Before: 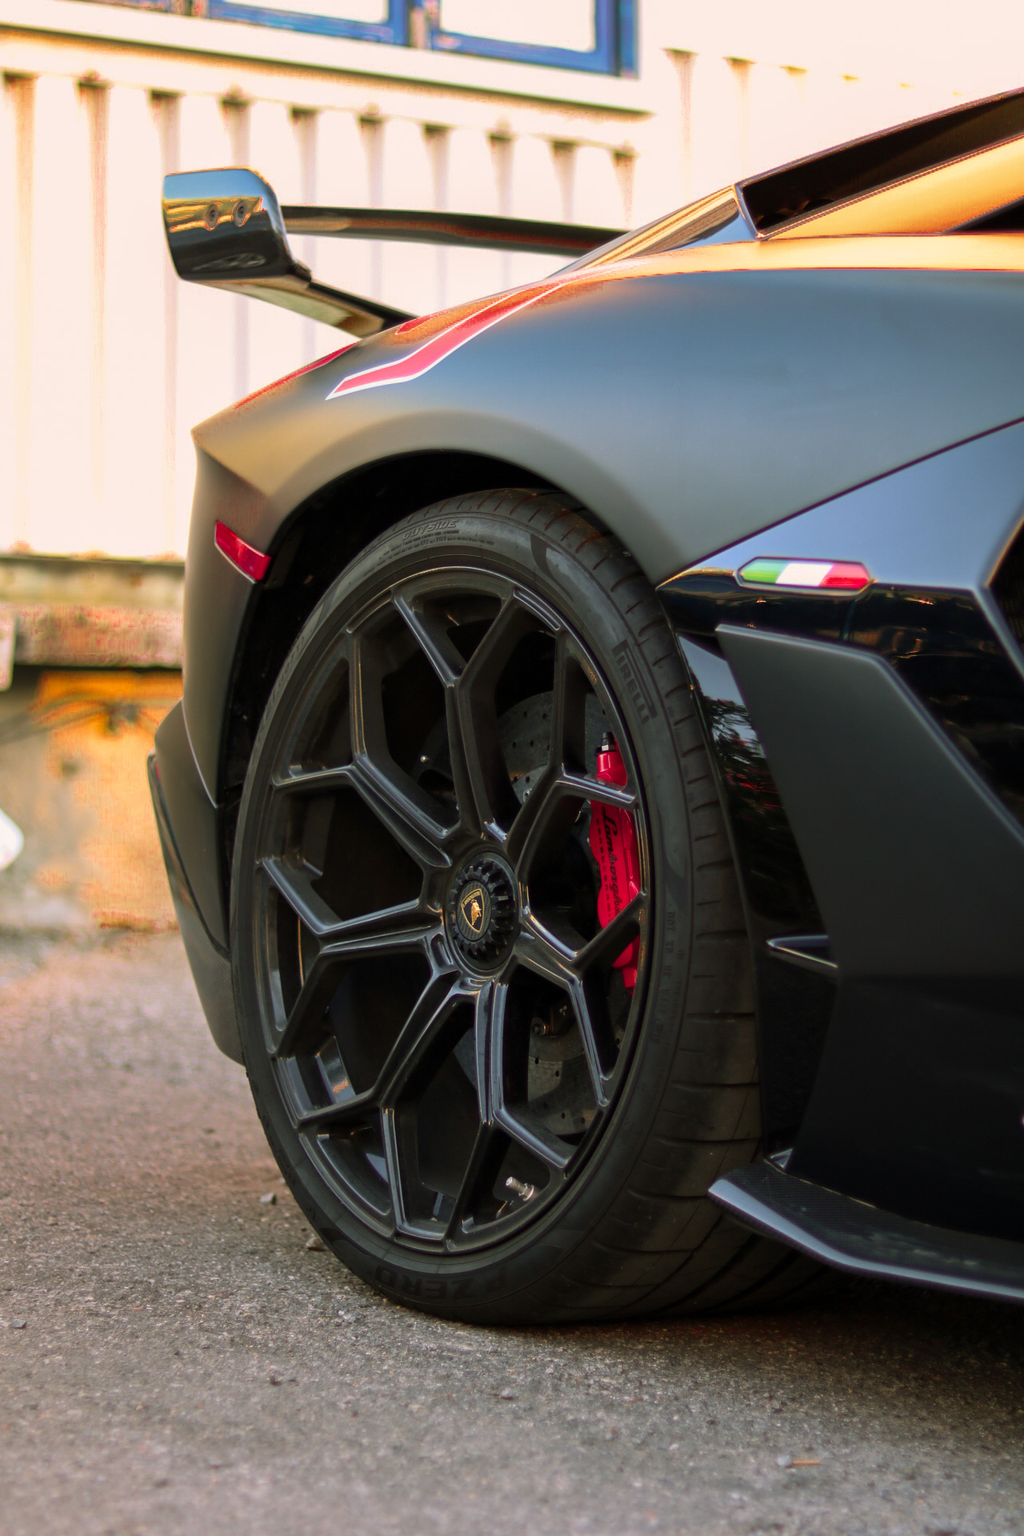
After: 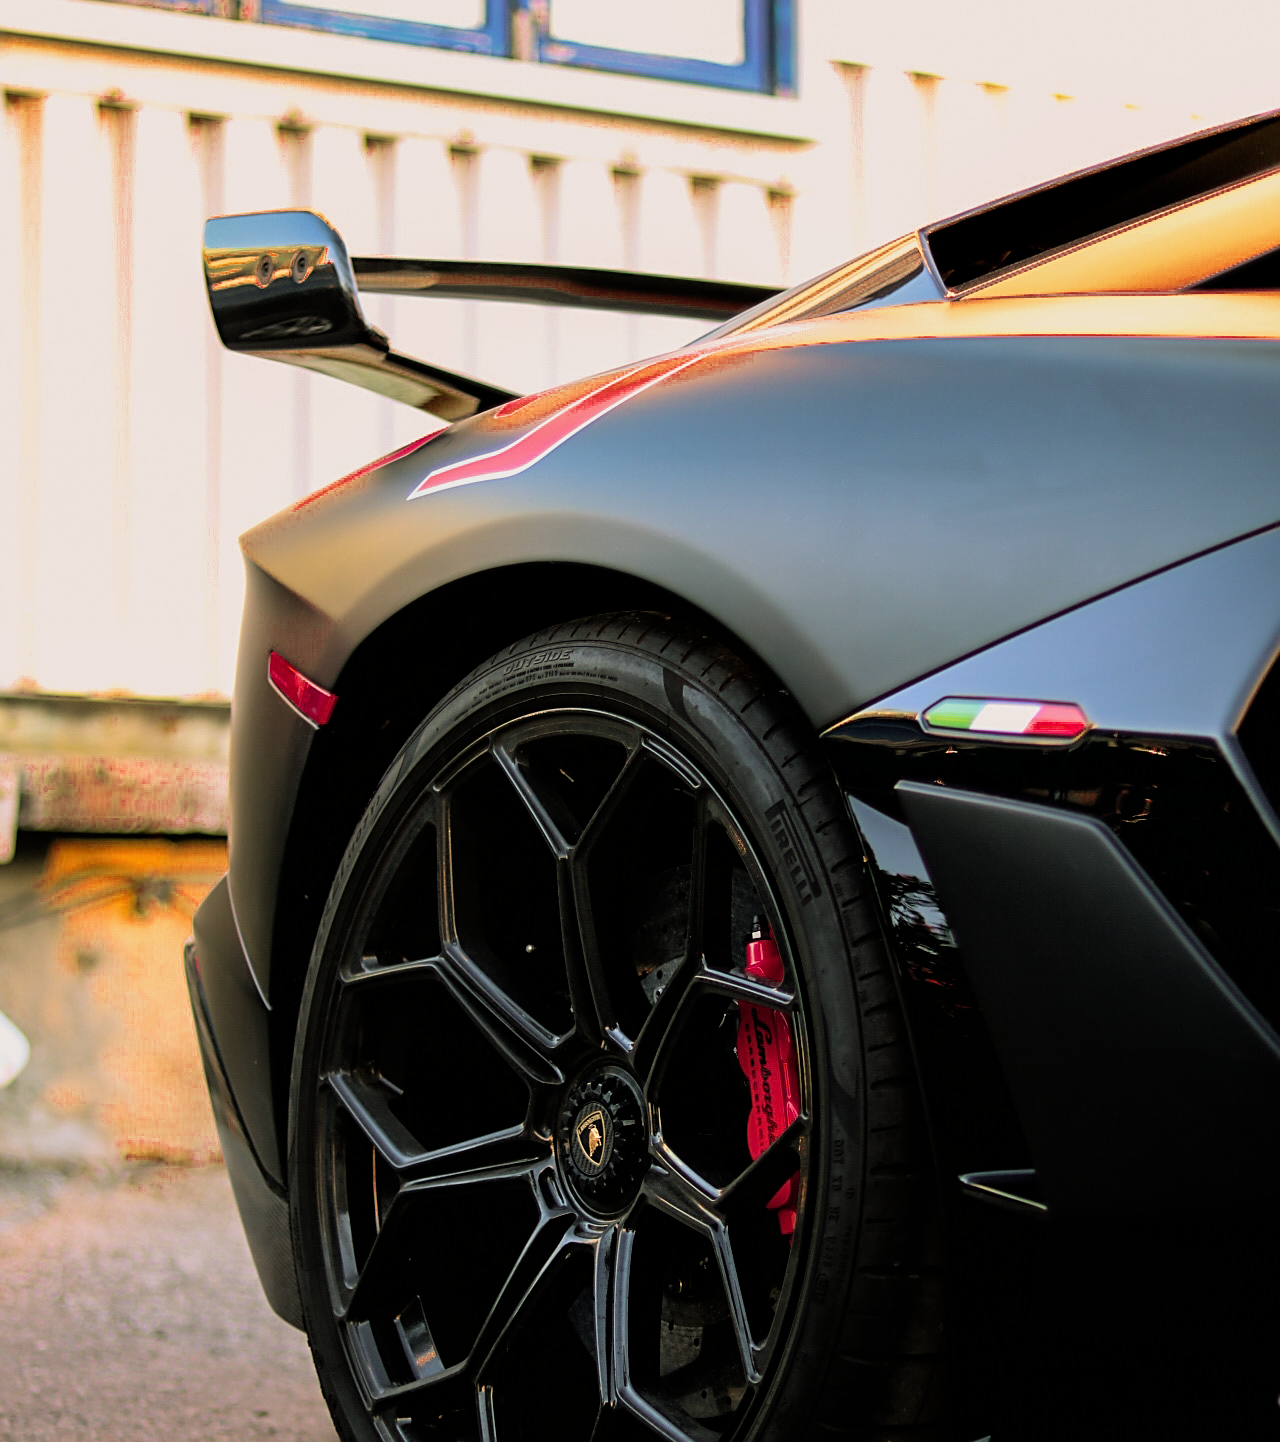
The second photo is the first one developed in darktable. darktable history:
crop: bottom 24.881%
sharpen: on, module defaults
filmic rgb: black relative exposure -5.13 EV, white relative exposure 3.21 EV, hardness 3.43, contrast 1.196, highlights saturation mix -30.48%
